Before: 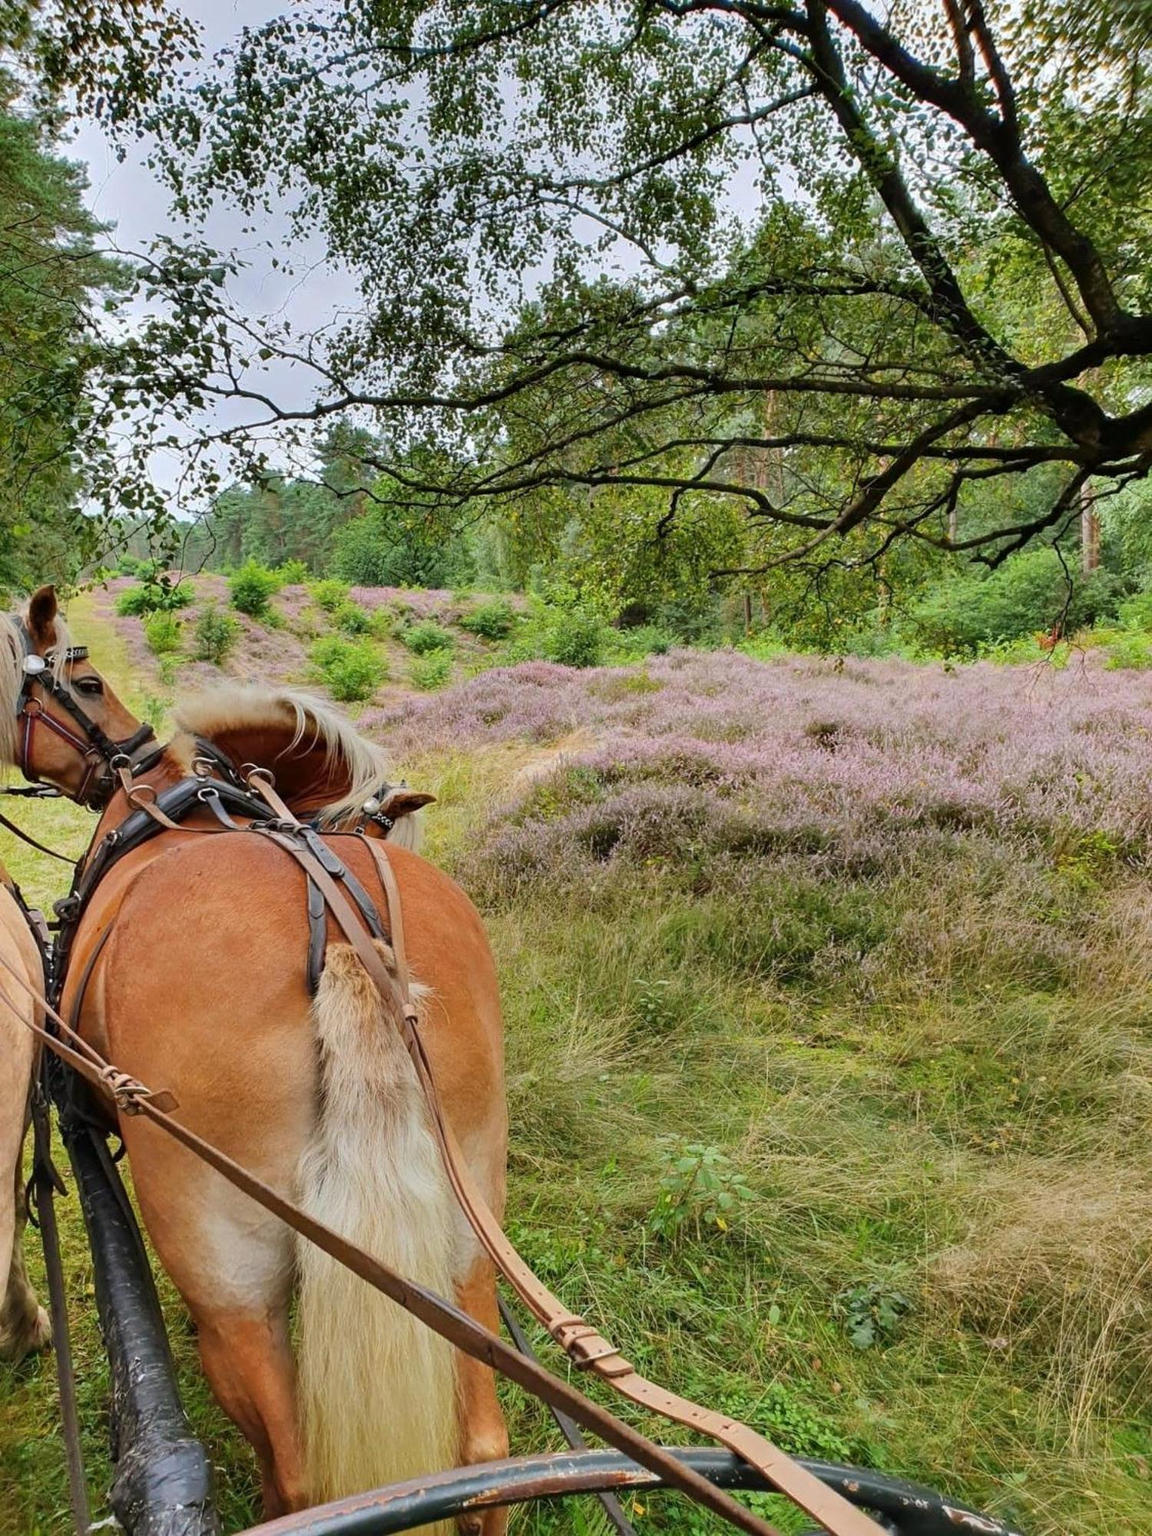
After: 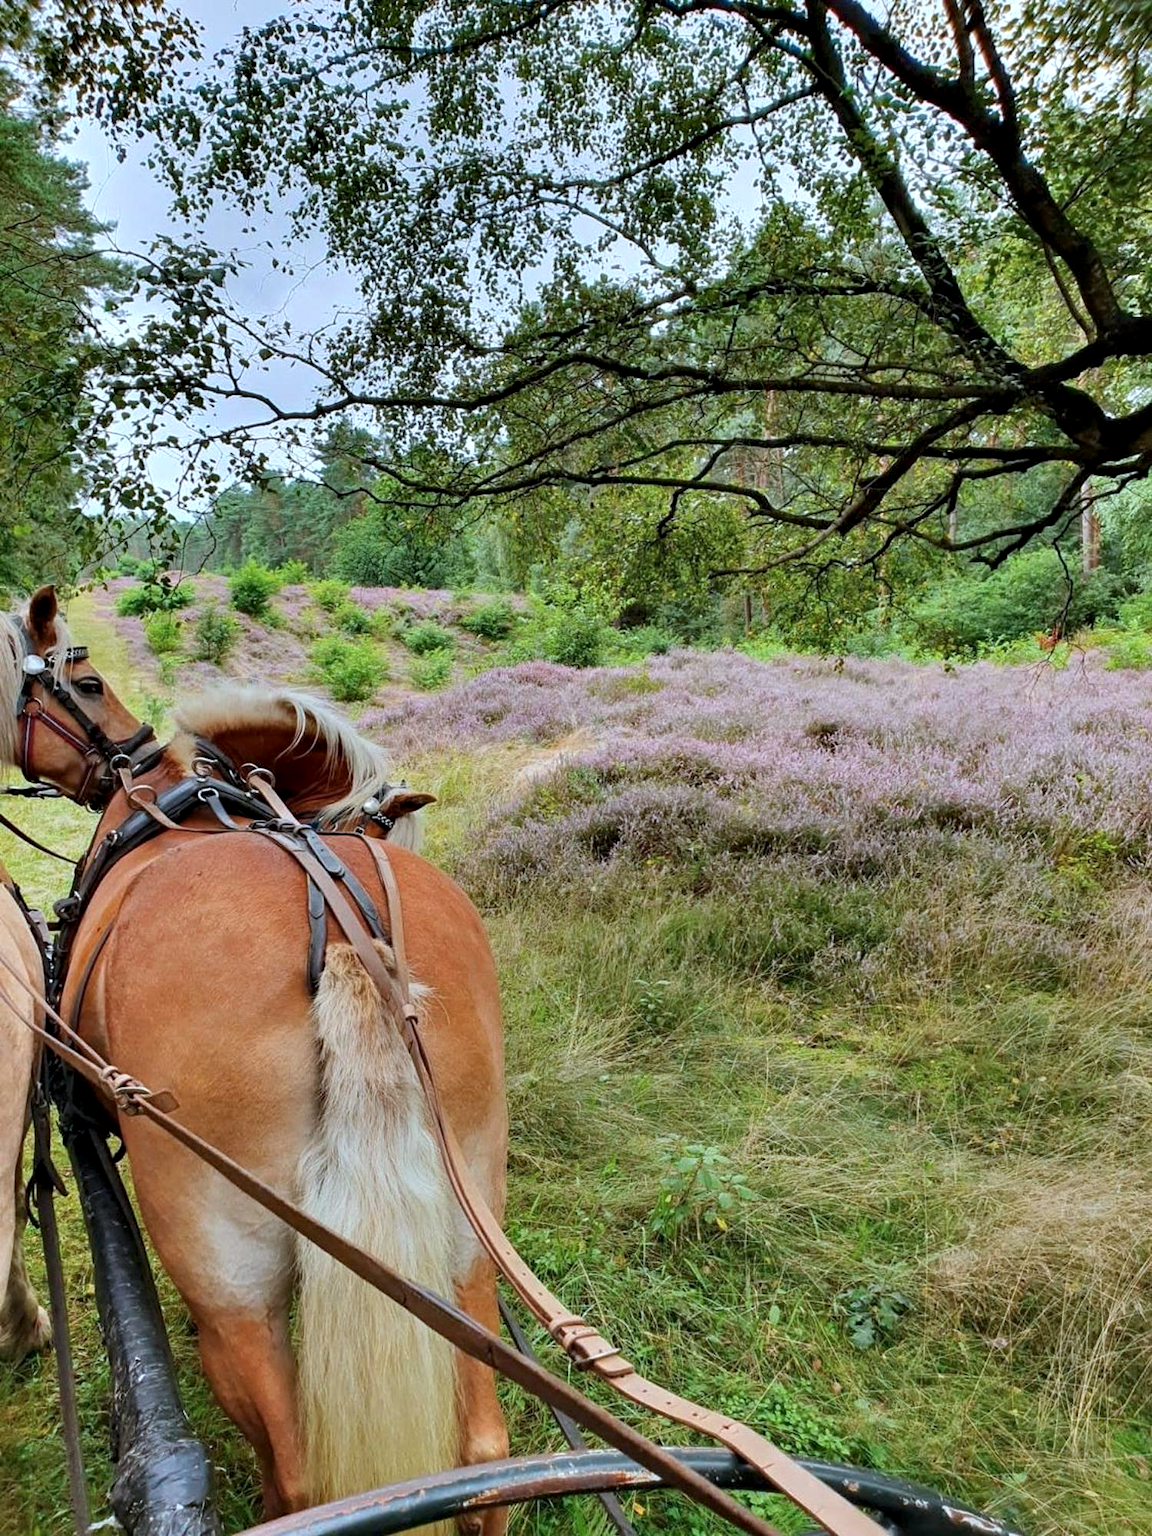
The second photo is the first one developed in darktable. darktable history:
contrast equalizer: octaves 7, y [[0.6 ×6], [0.55 ×6], [0 ×6], [0 ×6], [0 ×6]], mix 0.3
color correction: highlights a* -4.18, highlights b* -10.81
